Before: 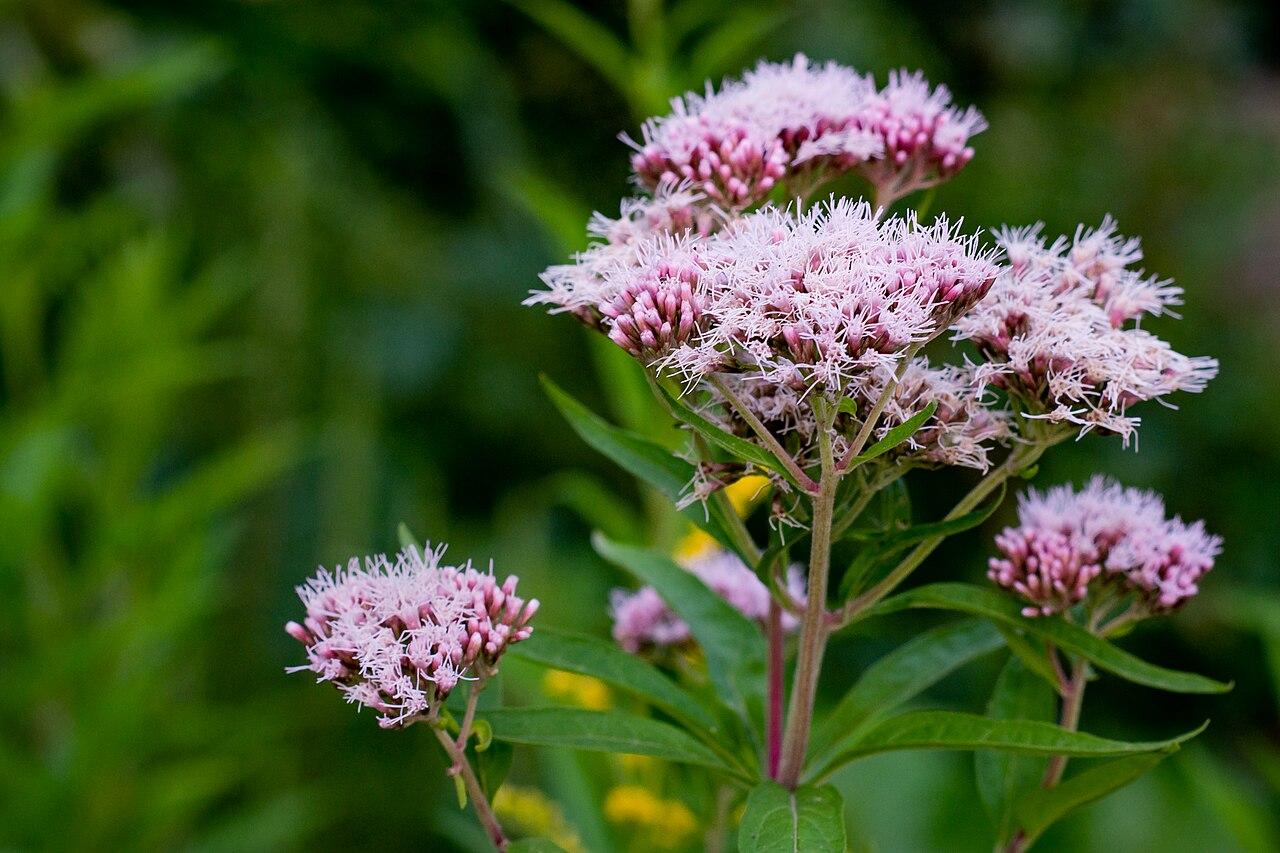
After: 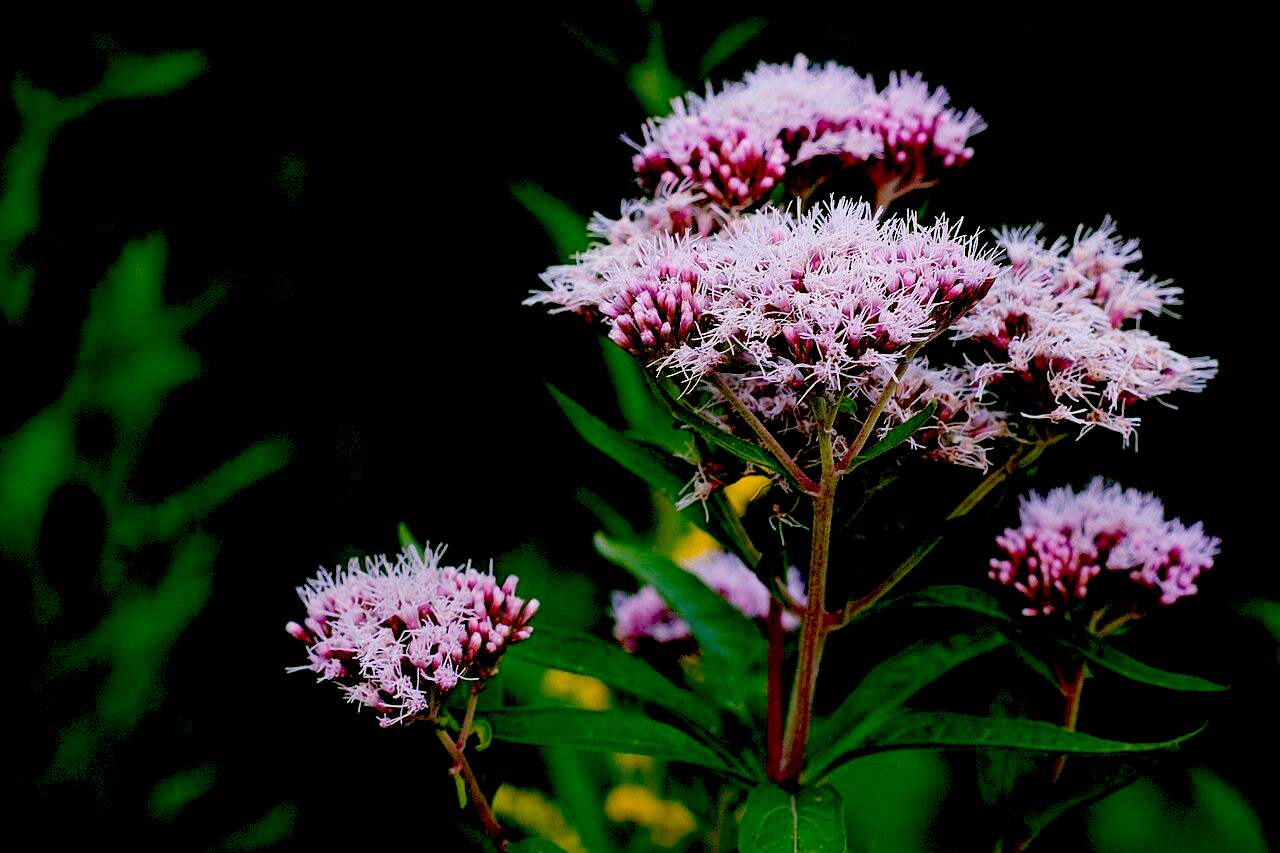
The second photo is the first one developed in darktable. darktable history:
exposure: black level correction 0.098, exposure -0.089 EV, compensate exposure bias true, compensate highlight preservation false
